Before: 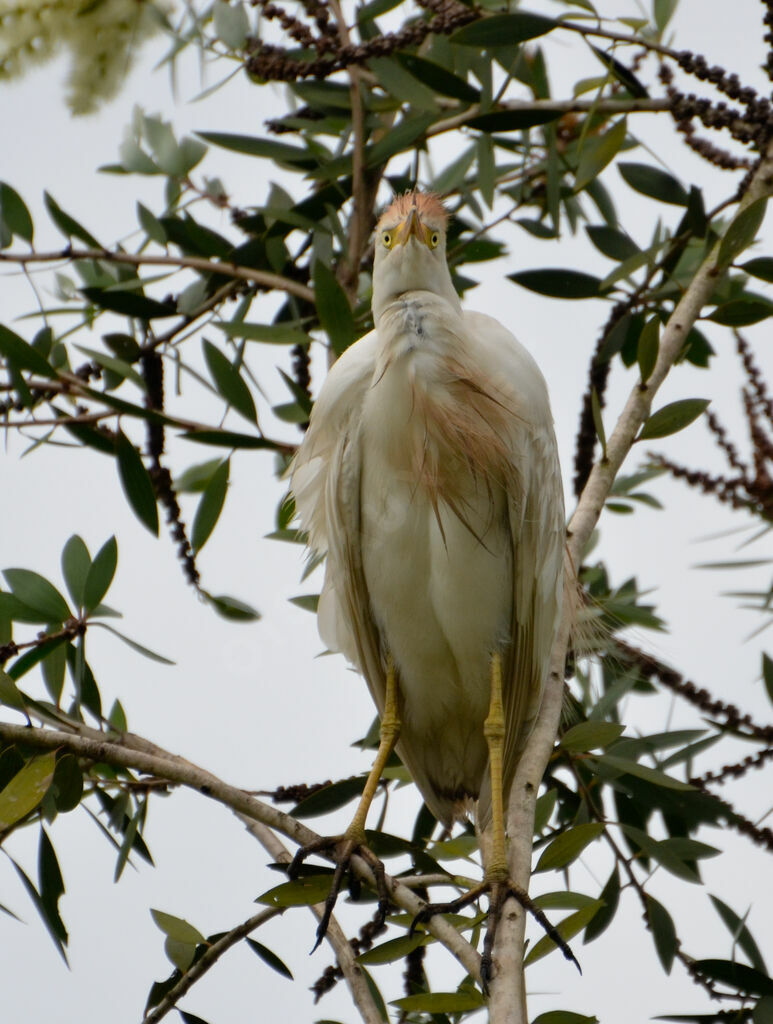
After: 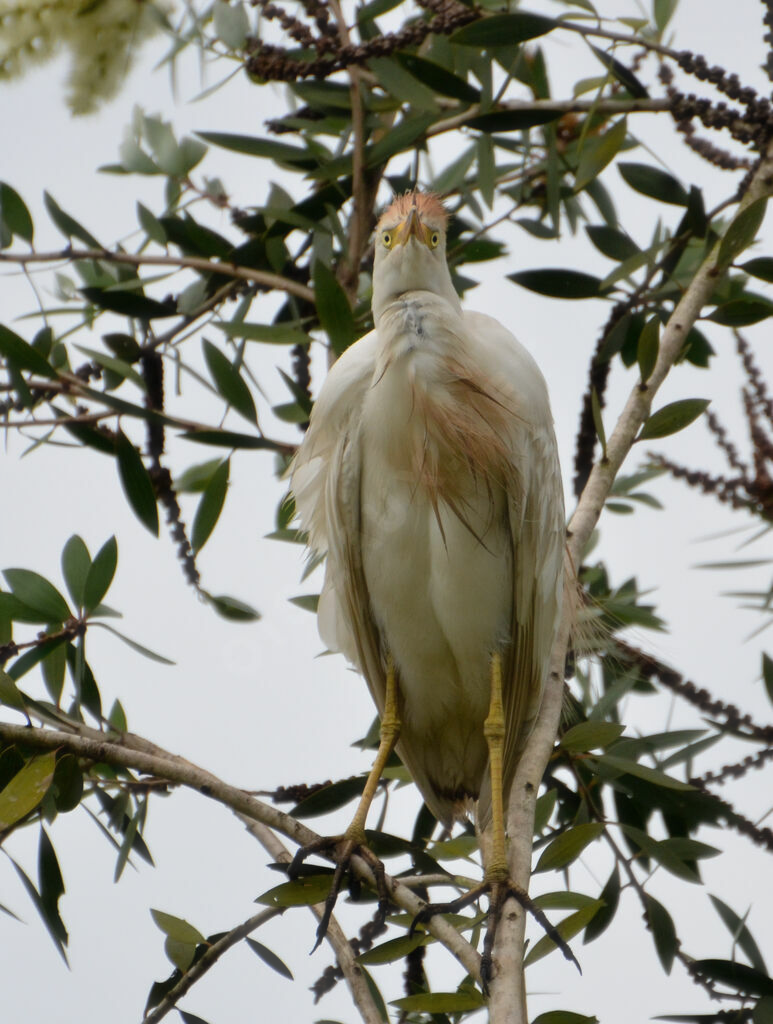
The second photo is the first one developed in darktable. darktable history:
haze removal: strength -0.087, distance 0.365, compatibility mode true, adaptive false
